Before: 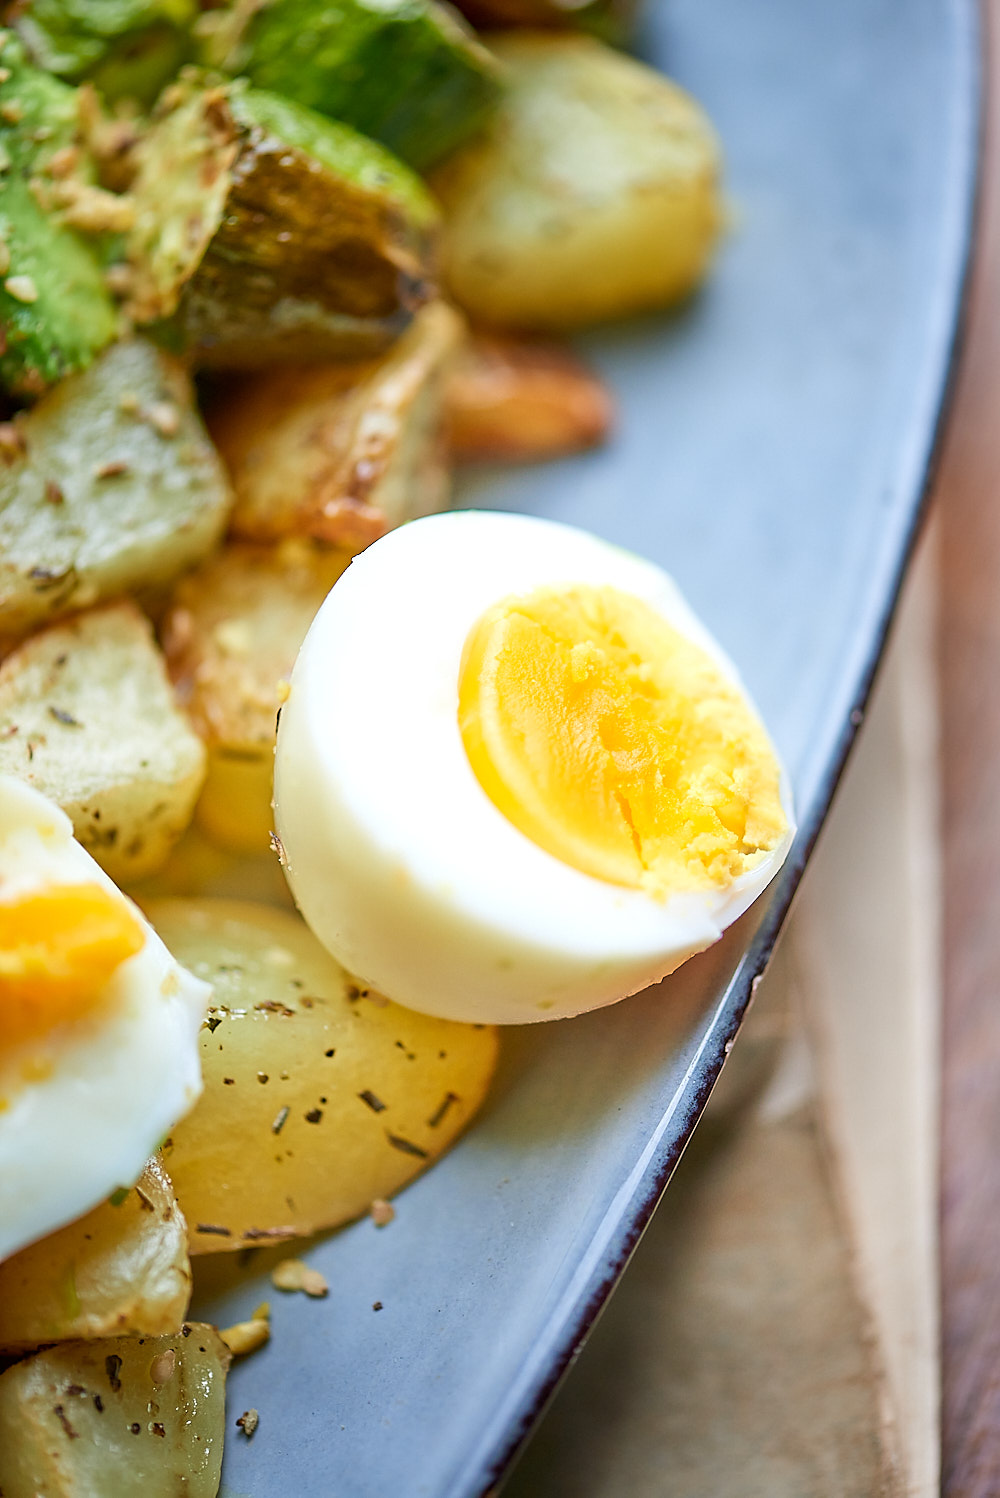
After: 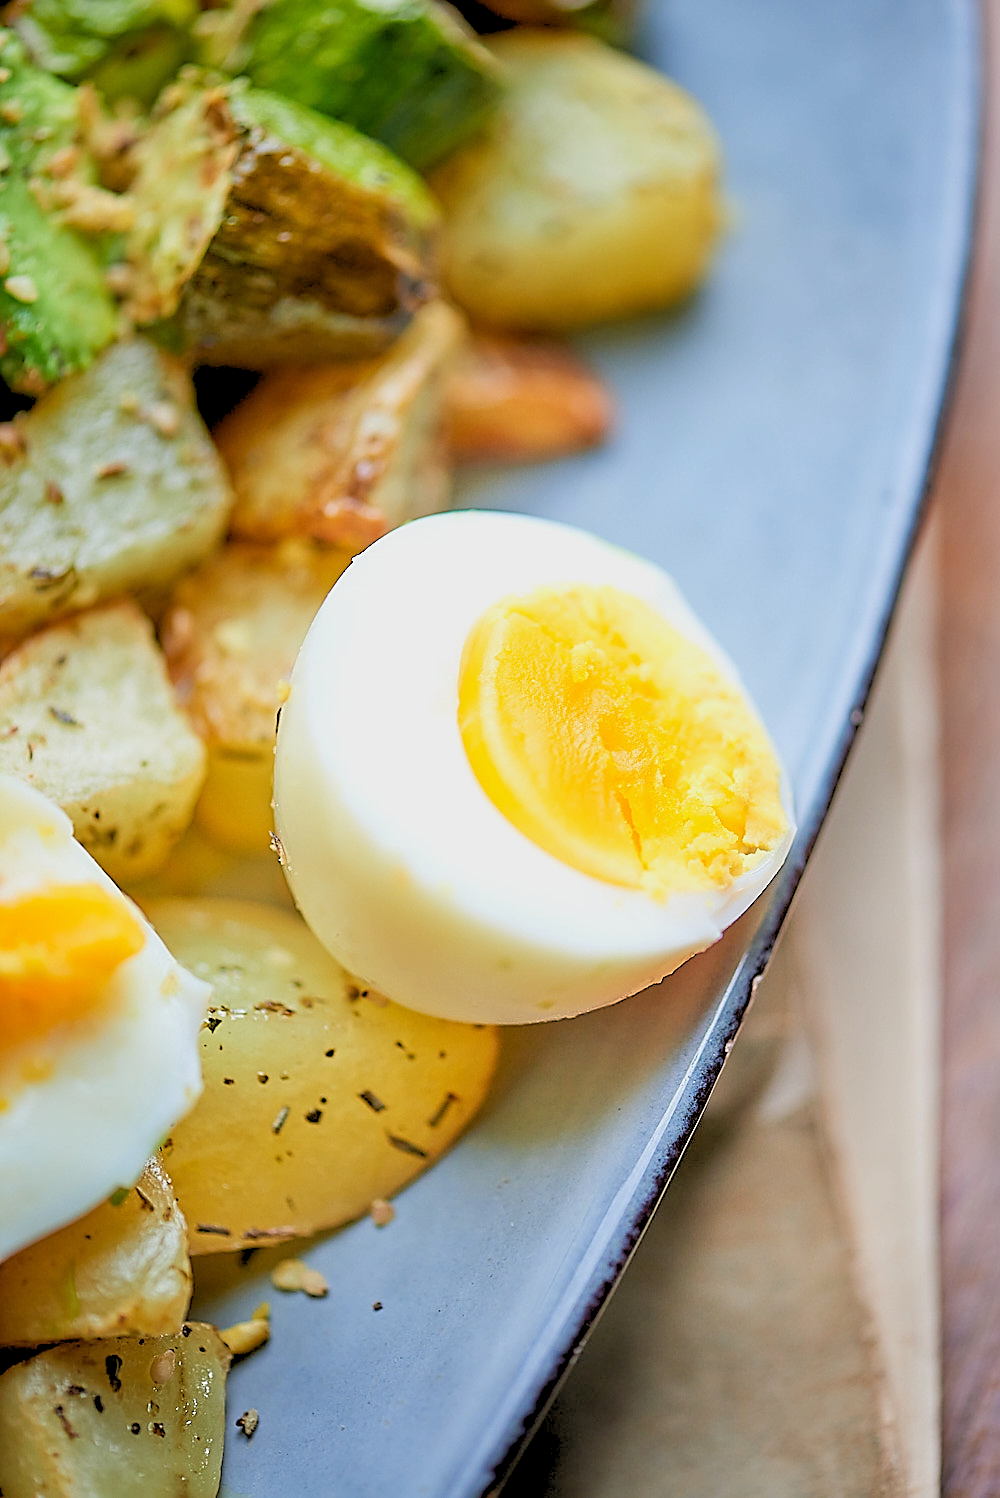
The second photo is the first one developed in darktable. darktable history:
rgb levels: preserve colors sum RGB, levels [[0.038, 0.433, 0.934], [0, 0.5, 1], [0, 0.5, 1]]
sharpen: on, module defaults
